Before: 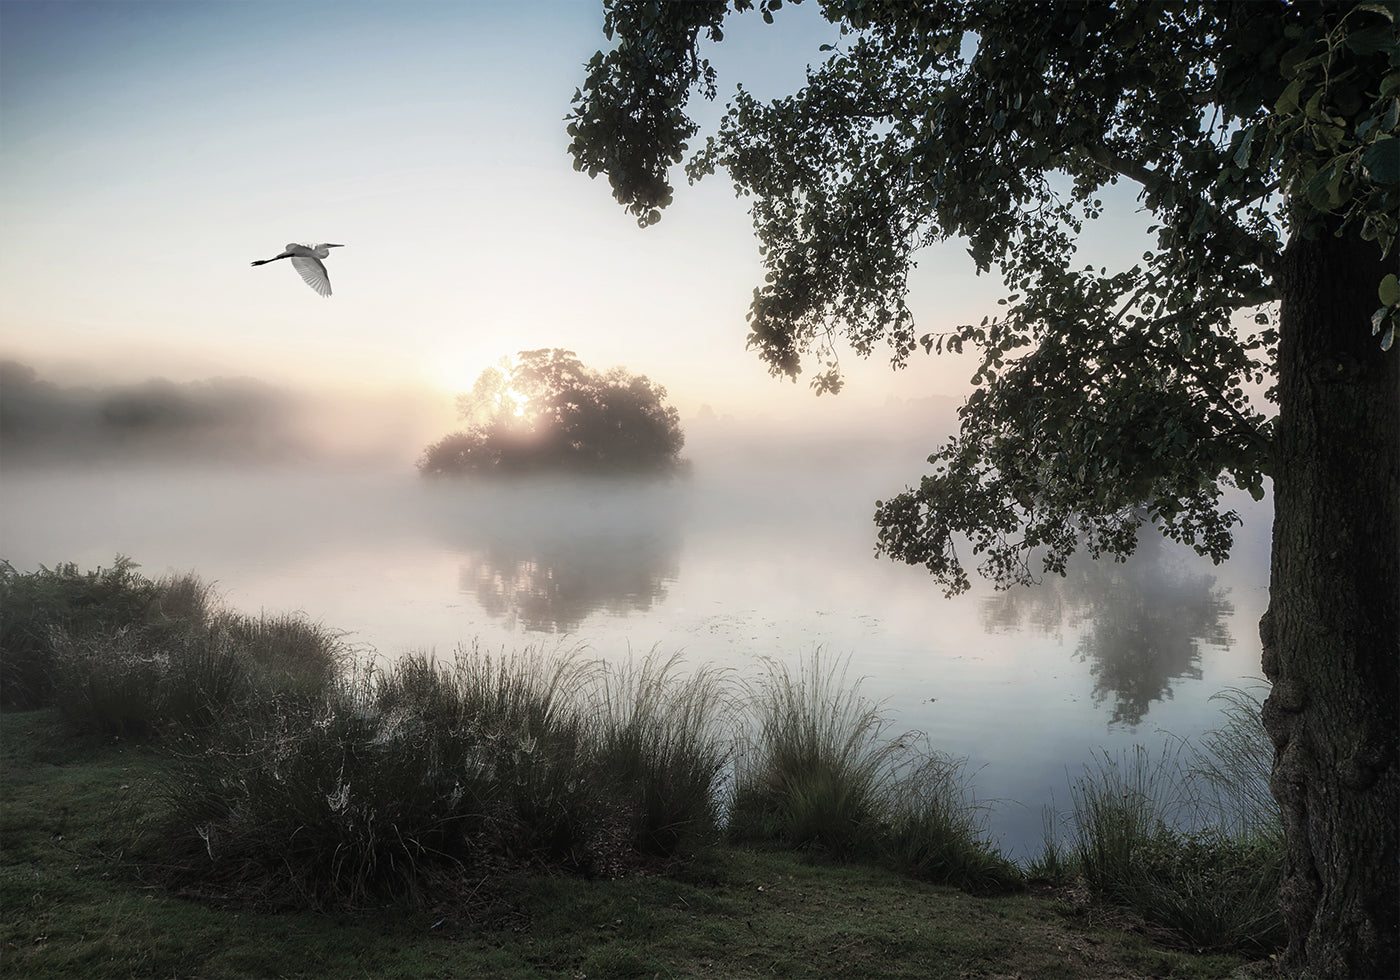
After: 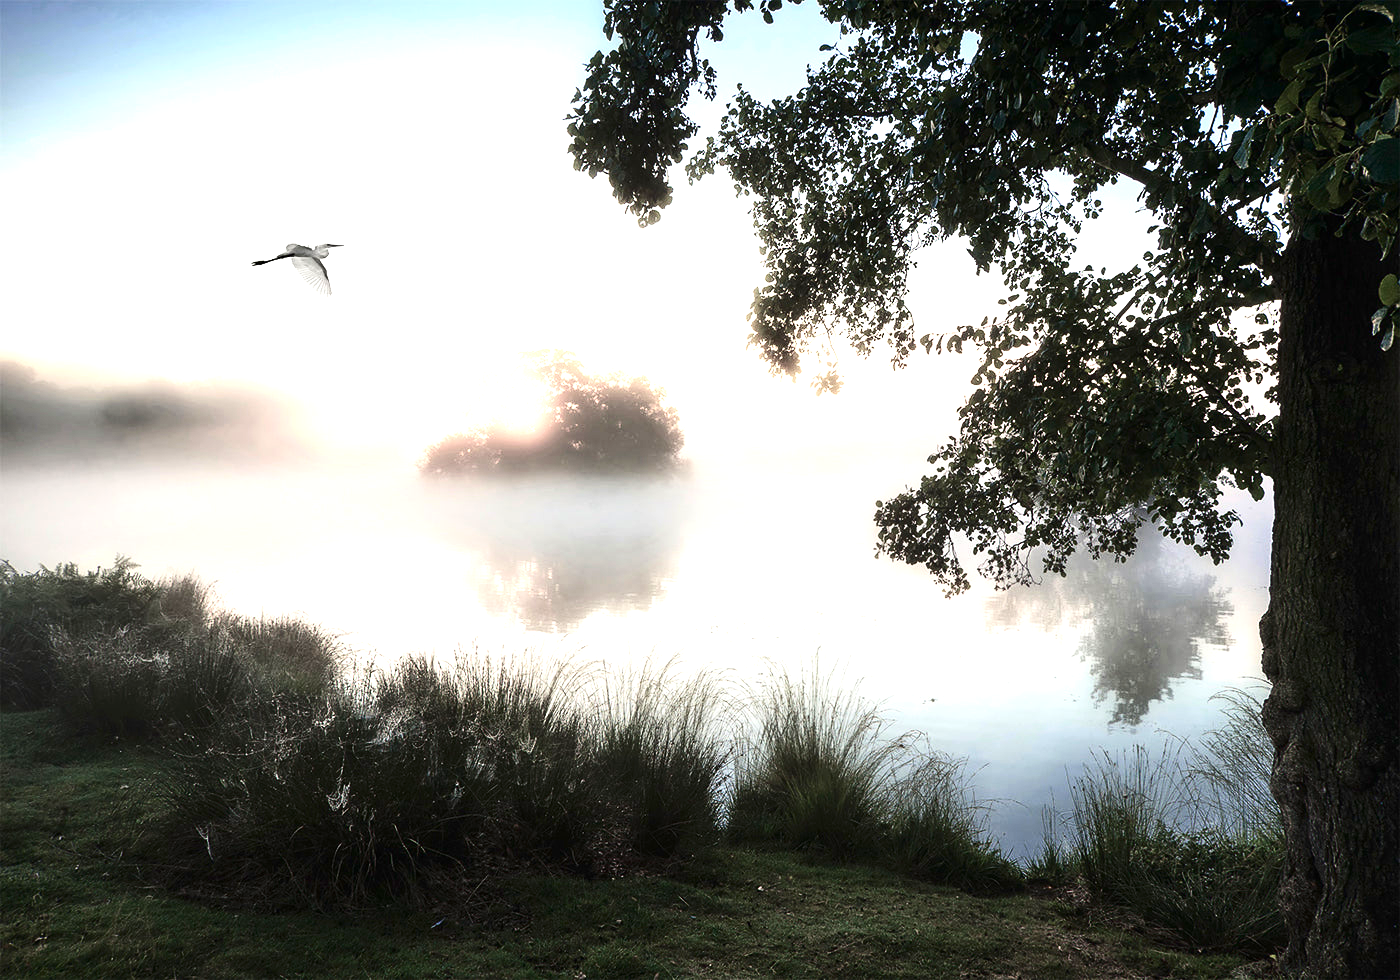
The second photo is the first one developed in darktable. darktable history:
contrast brightness saturation: contrast 0.2, brightness -0.11, saturation 0.1
exposure: black level correction 0, exposure 1.2 EV, compensate highlight preservation false
